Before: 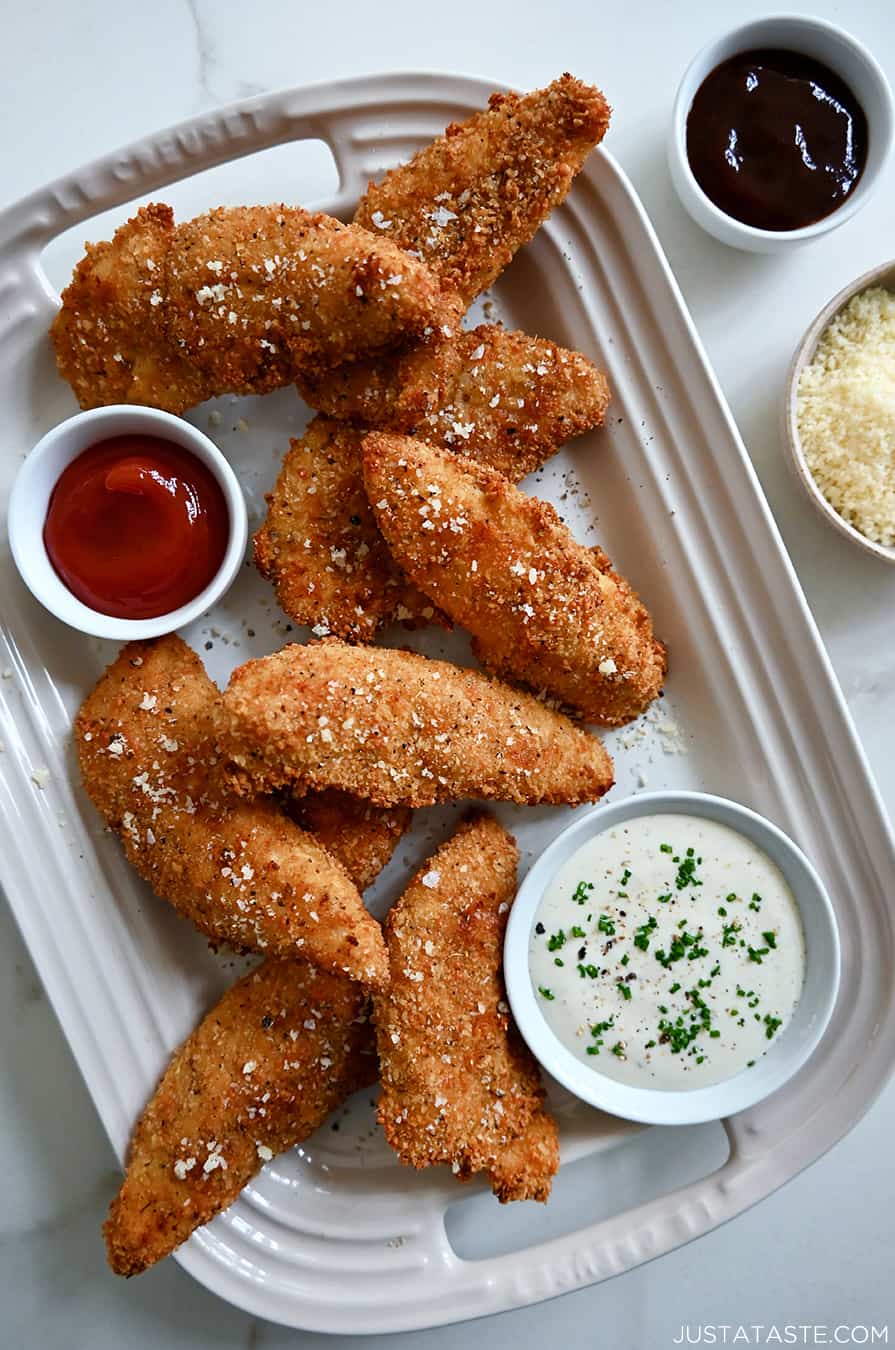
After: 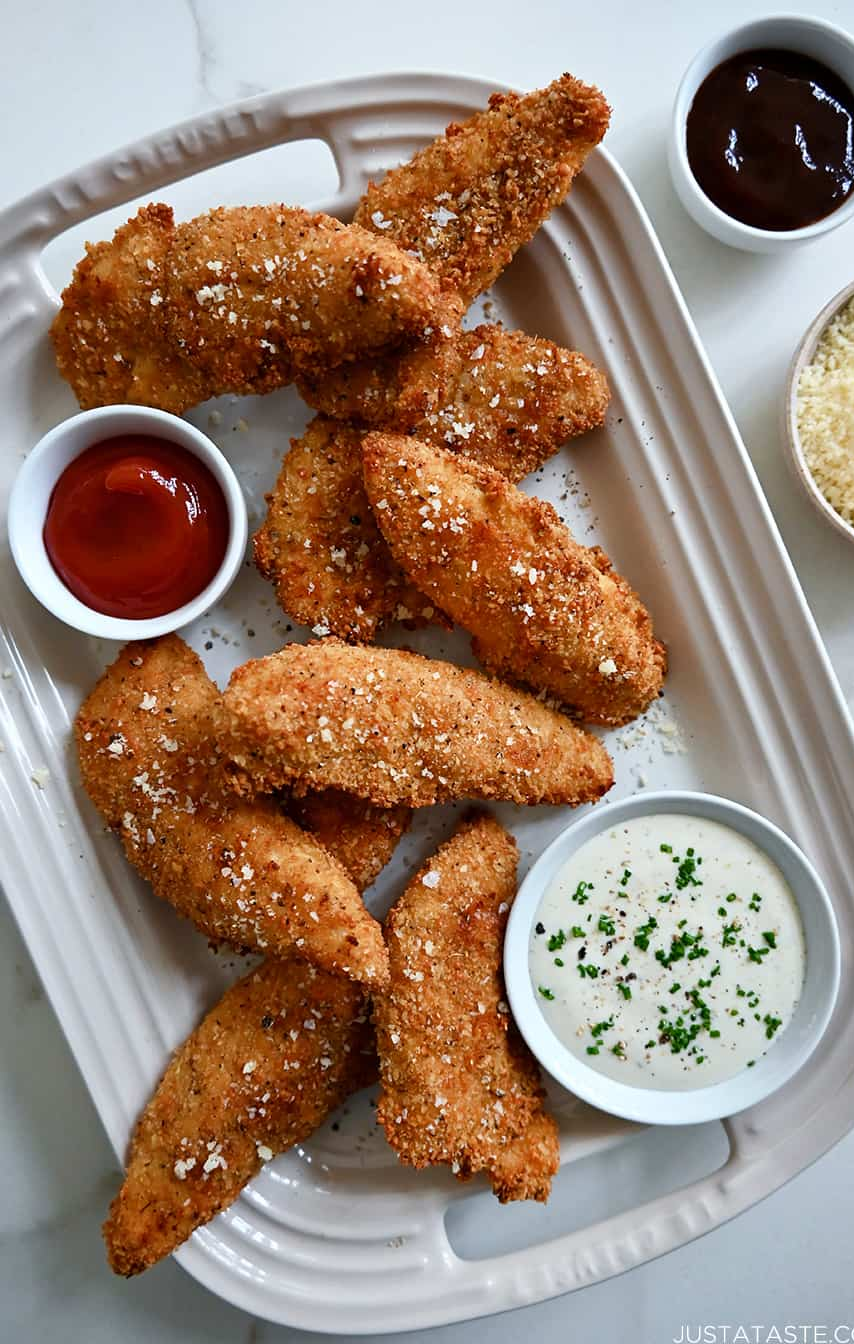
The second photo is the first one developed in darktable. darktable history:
crop: right 4.571%, bottom 0.046%
